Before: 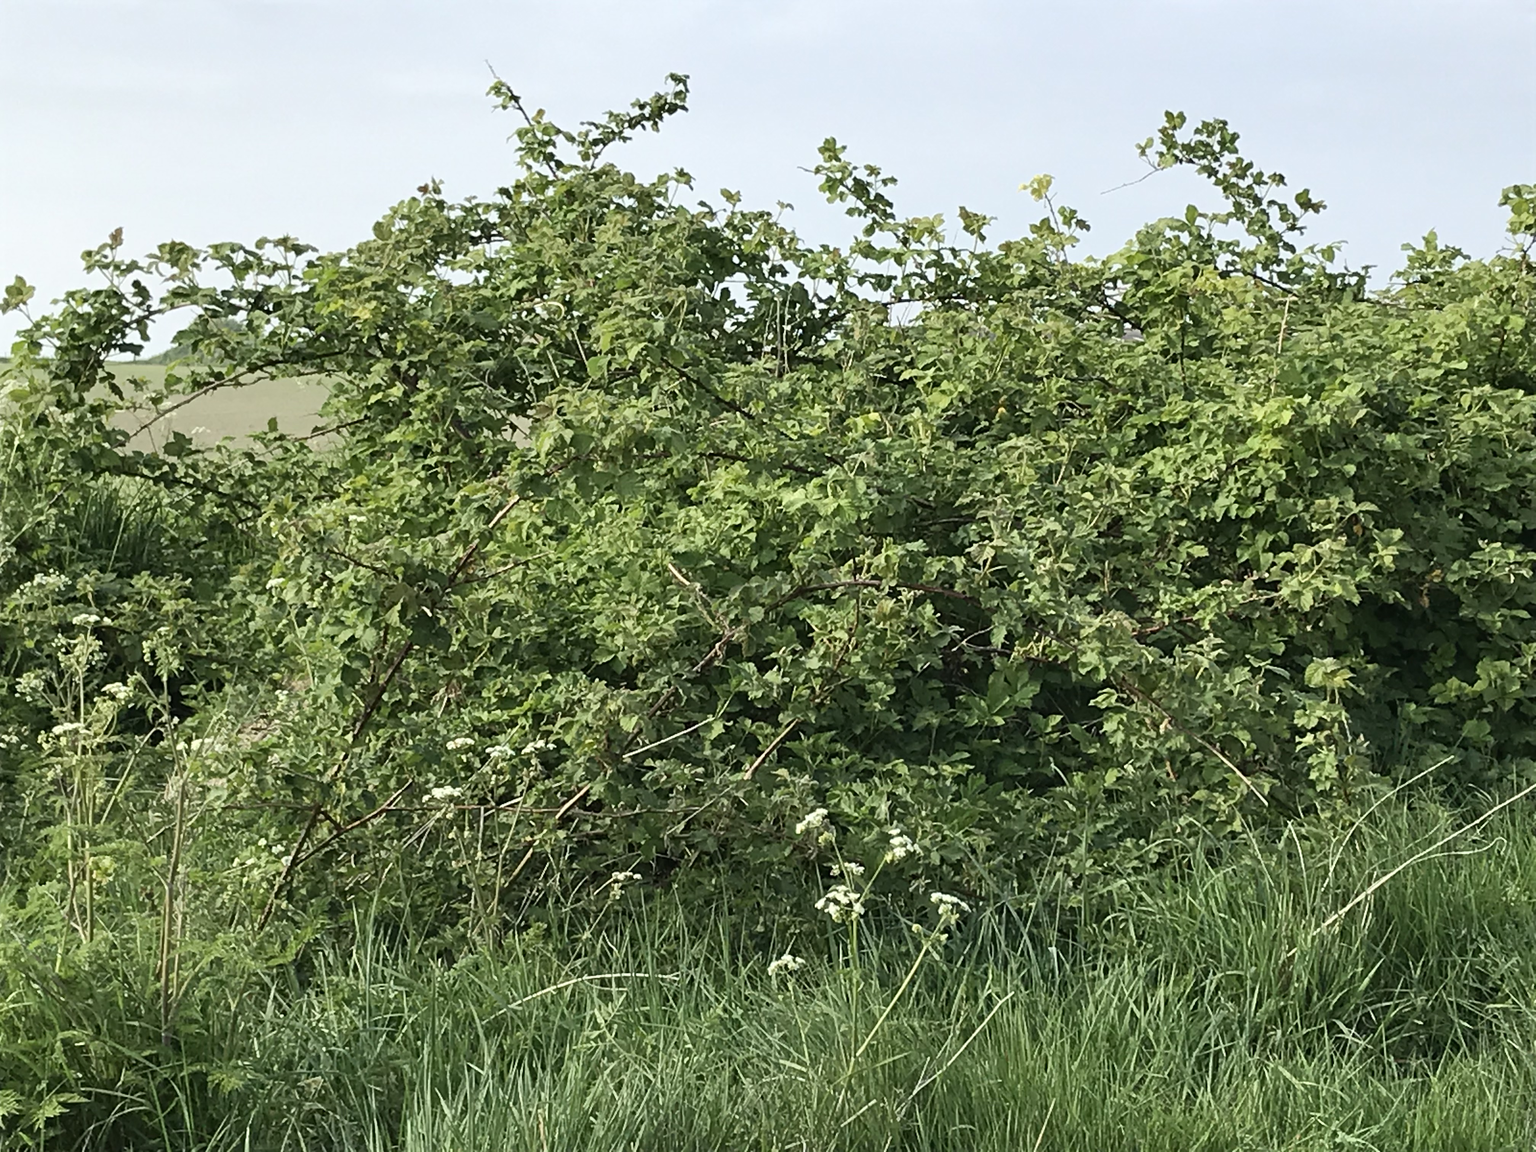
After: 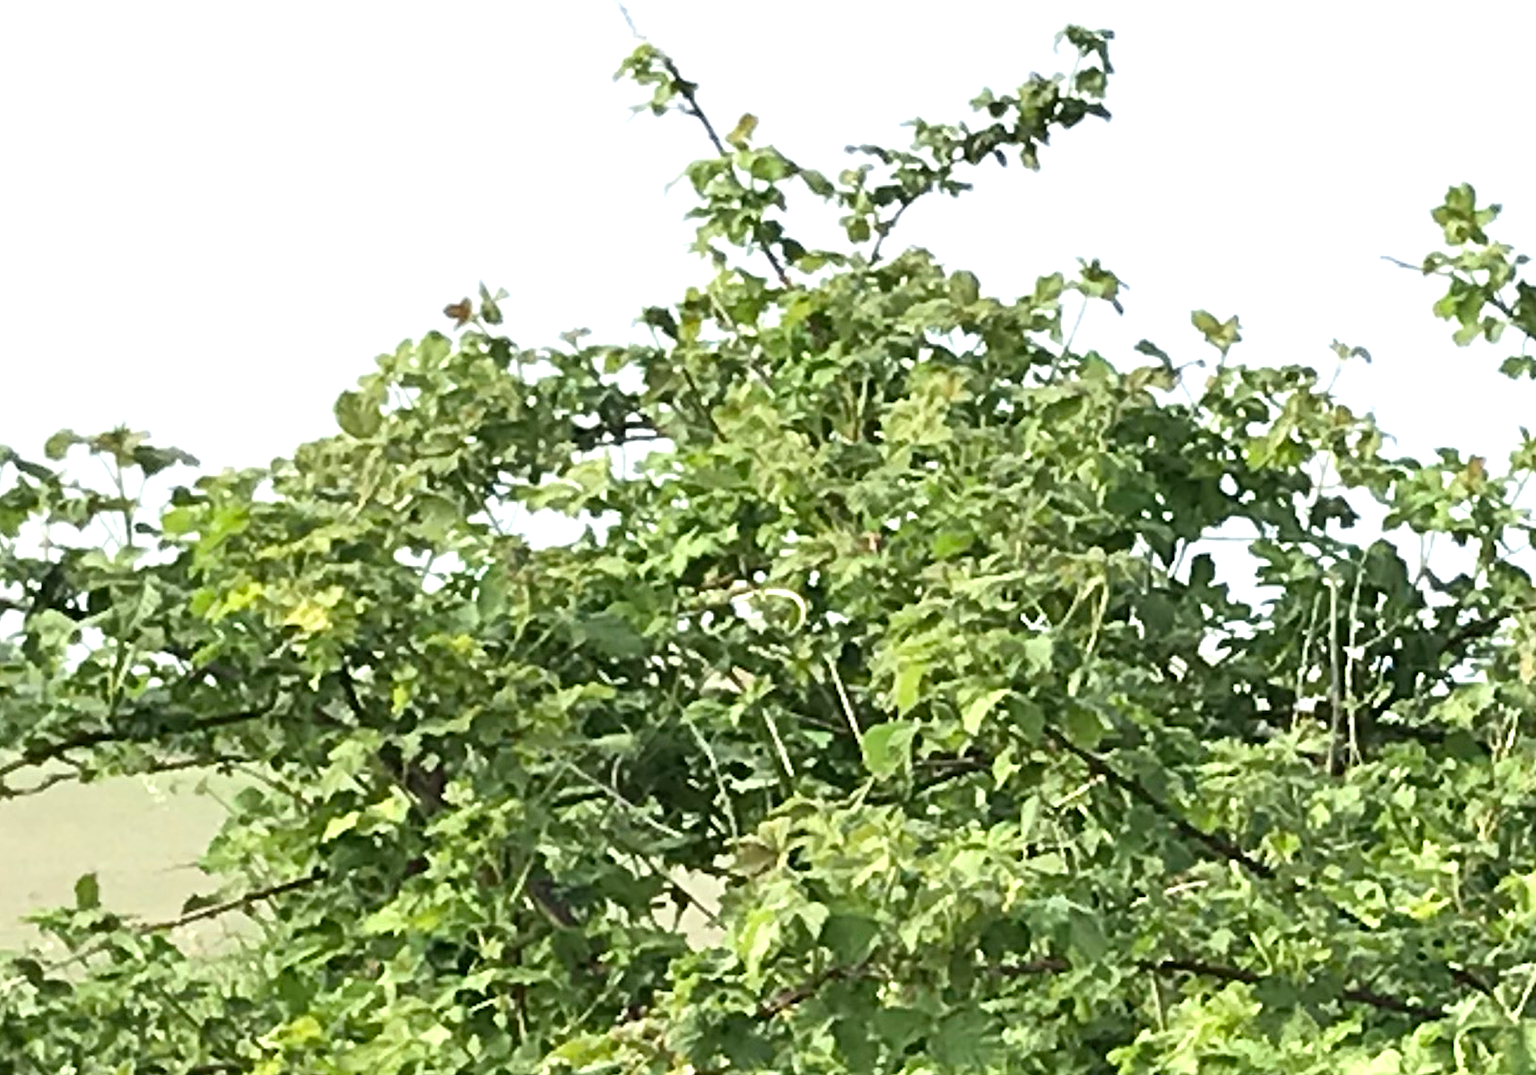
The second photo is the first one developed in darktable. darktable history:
crop: left 15.452%, top 5.459%, right 43.956%, bottom 56.62%
exposure: black level correction 0, exposure 0.6 EV, compensate highlight preservation false
